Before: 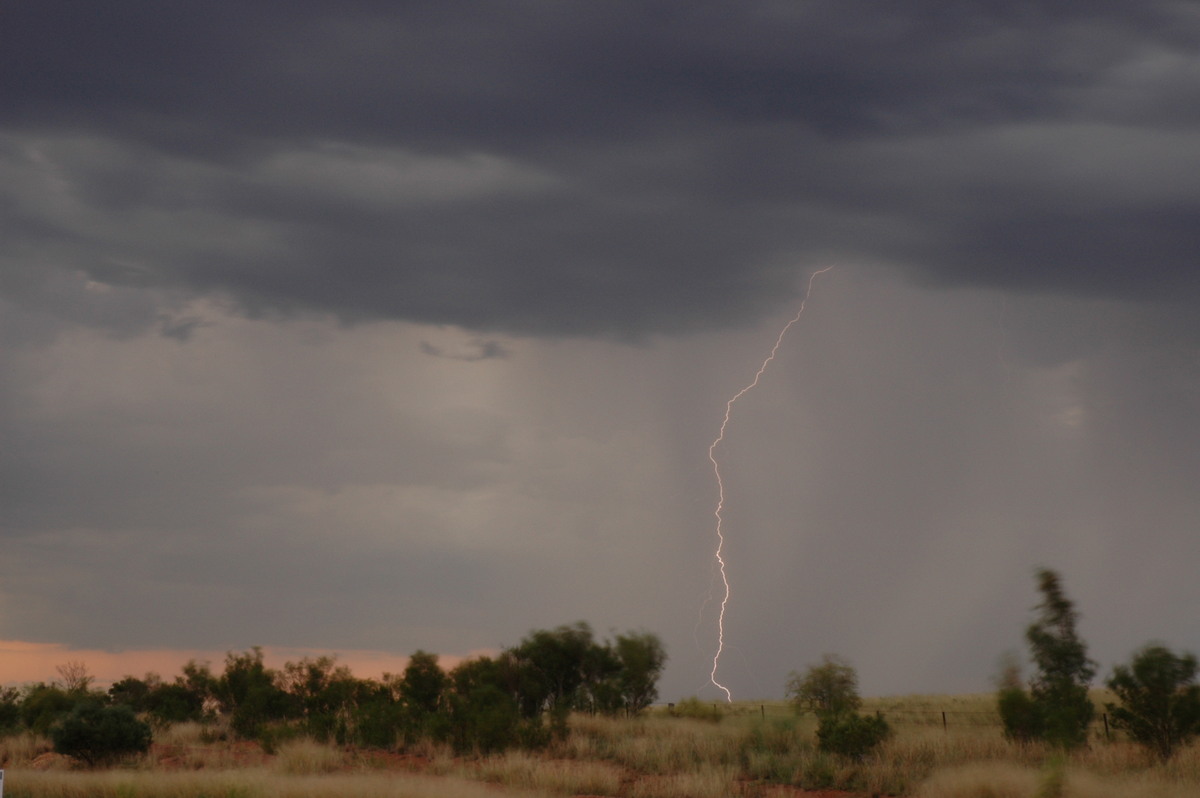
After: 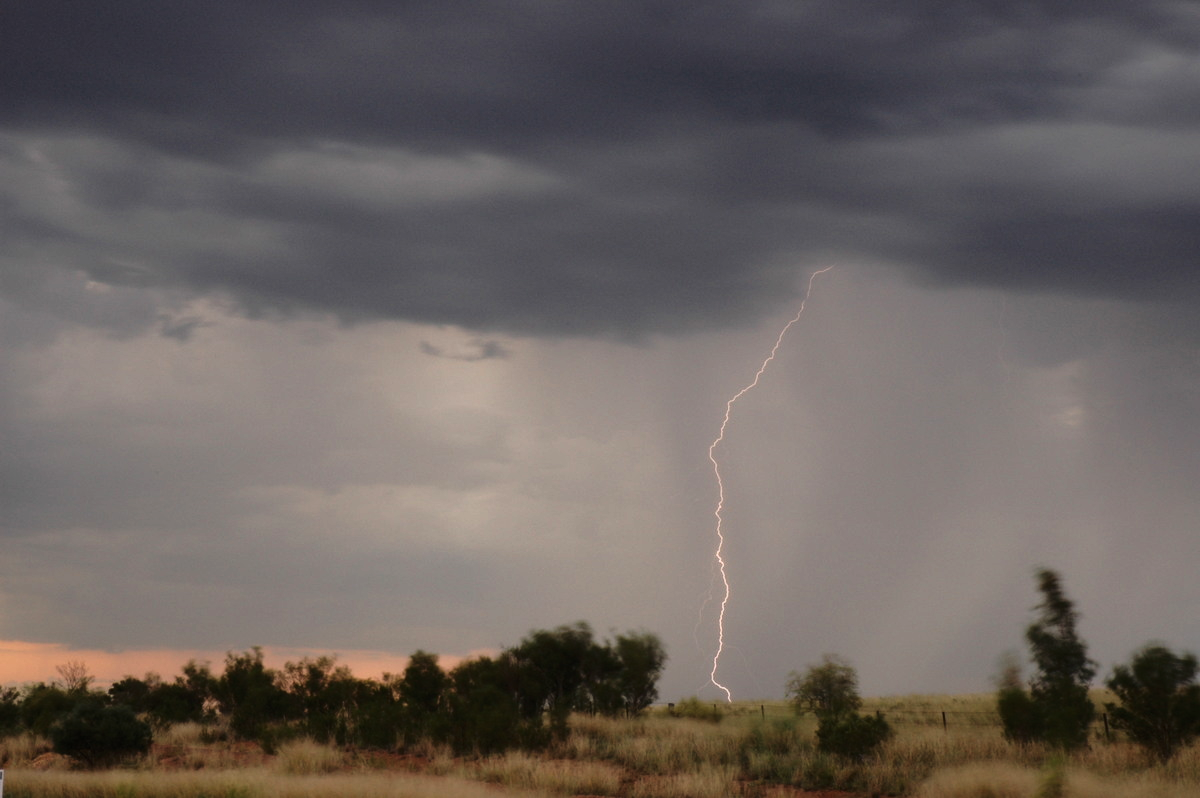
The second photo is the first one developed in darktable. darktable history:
tone curve: curves: ch0 [(0, 0) (0.046, 0.031) (0.163, 0.114) (0.391, 0.432) (0.488, 0.561) (0.695, 0.839) (0.785, 0.904) (1, 0.965)]; ch1 [(0, 0) (0.248, 0.252) (0.427, 0.412) (0.482, 0.462) (0.499, 0.497) (0.518, 0.52) (0.535, 0.577) (0.585, 0.623) (0.679, 0.743) (0.788, 0.809) (1, 1)]; ch2 [(0, 0) (0.313, 0.262) (0.427, 0.417) (0.473, 0.47) (0.503, 0.503) (0.523, 0.515) (0.557, 0.596) (0.598, 0.646) (0.708, 0.771) (1, 1)], color space Lab, linked channels, preserve colors none
